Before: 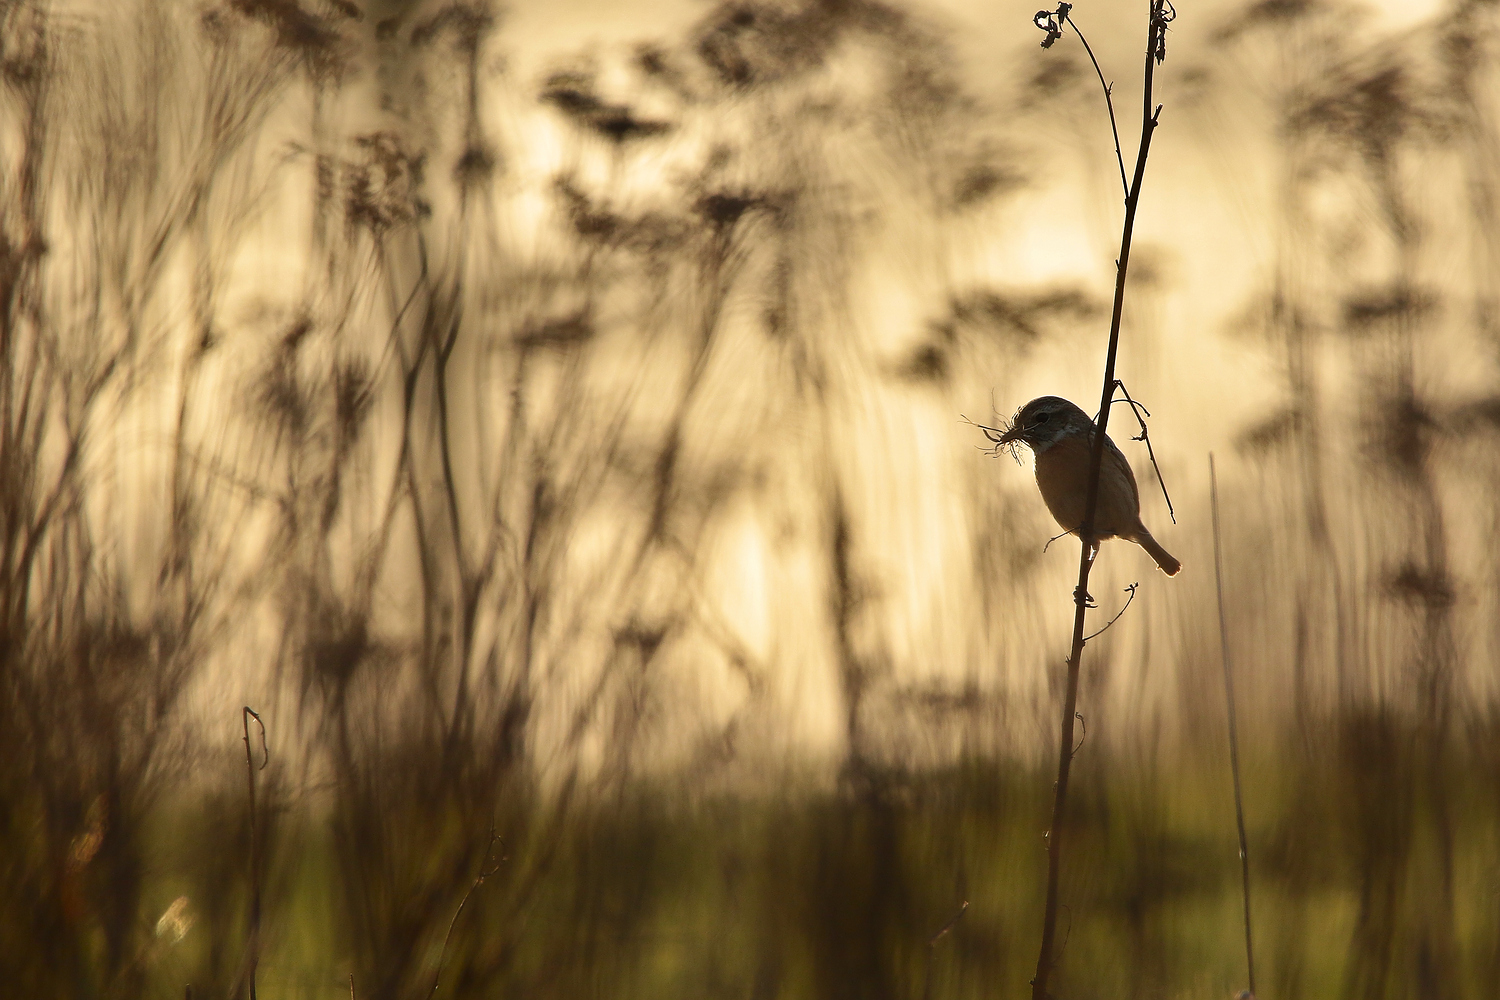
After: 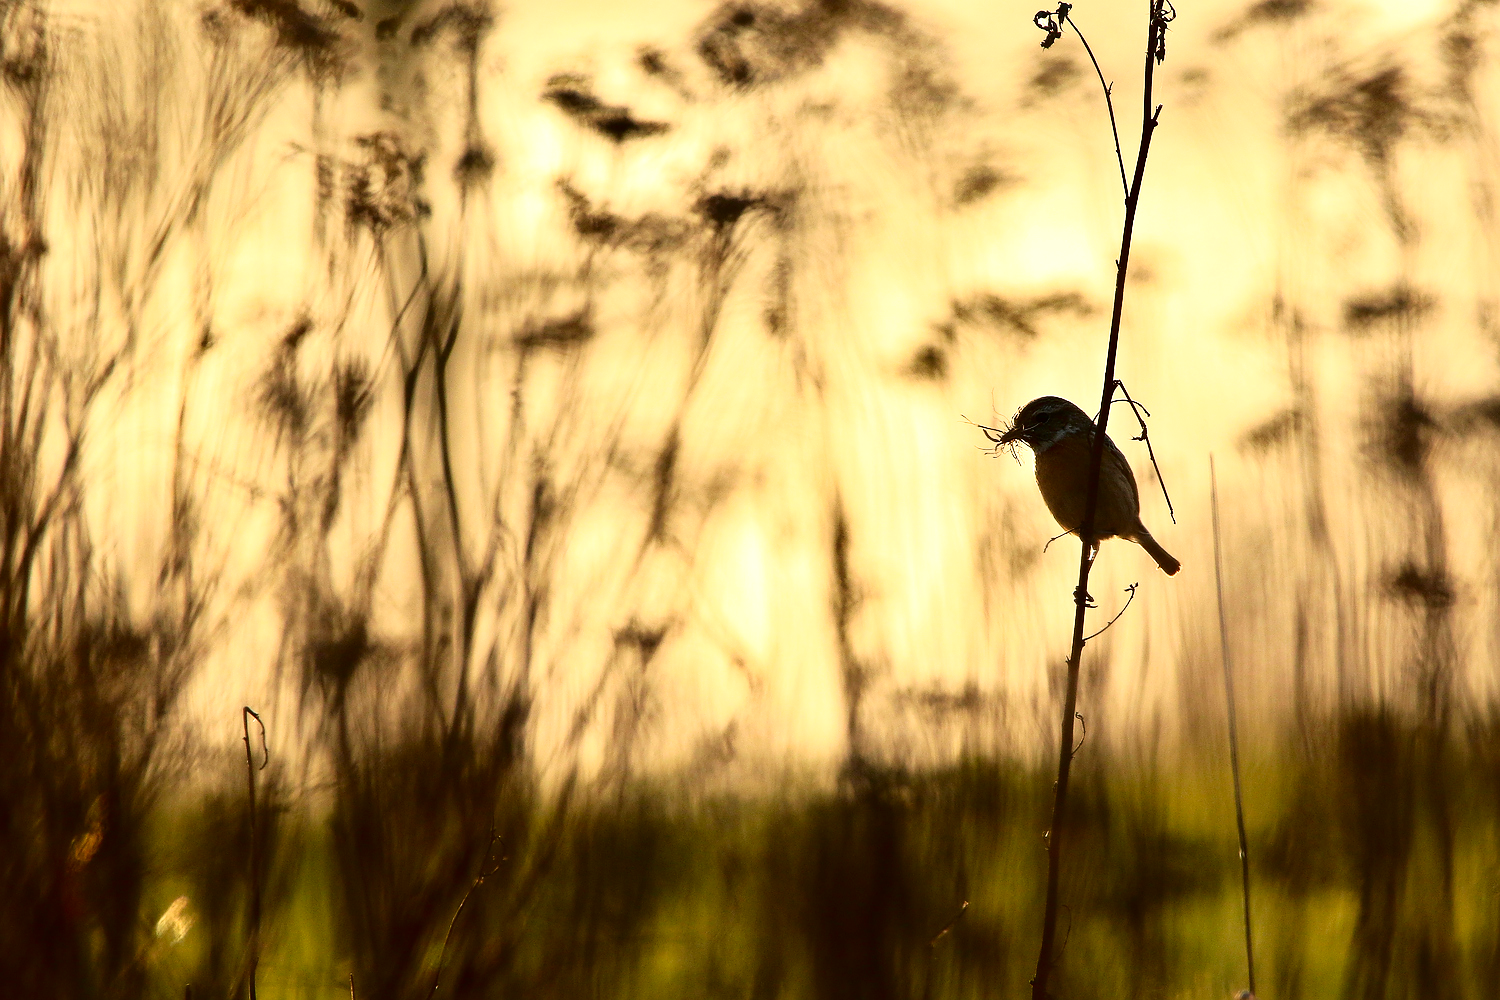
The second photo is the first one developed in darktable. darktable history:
exposure: exposure 0.375 EV, compensate highlight preservation false
contrast brightness saturation: contrast 0.1, brightness -0.26, saturation 0.14
base curve: curves: ch0 [(0, 0) (0.028, 0.03) (0.121, 0.232) (0.46, 0.748) (0.859, 0.968) (1, 1)]
